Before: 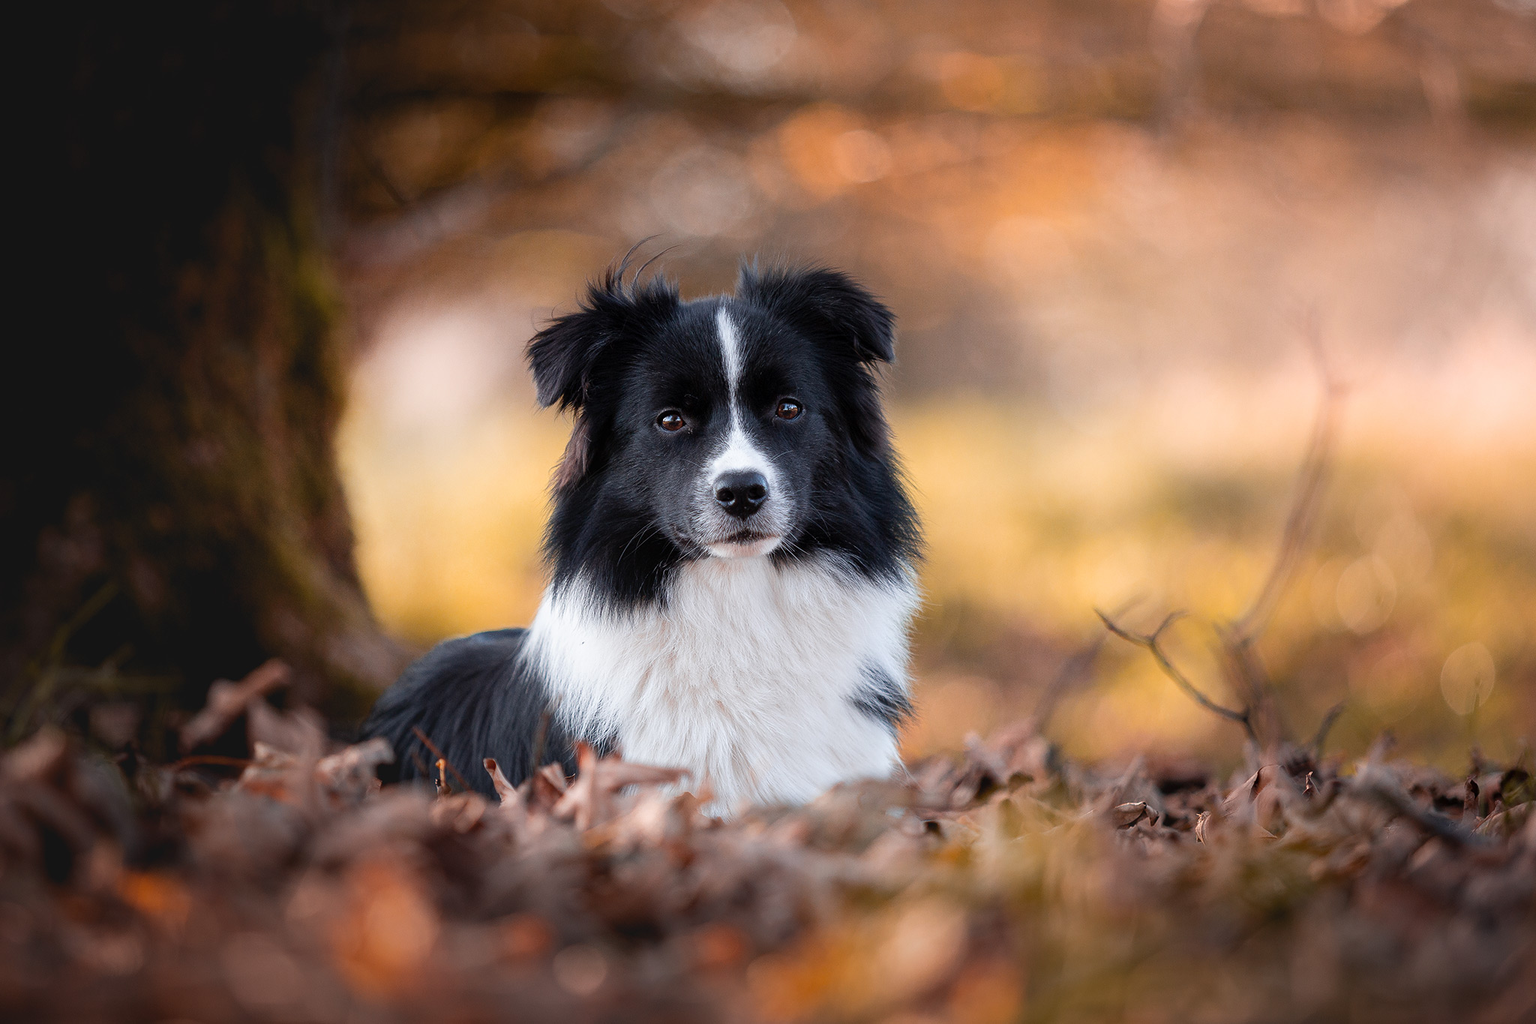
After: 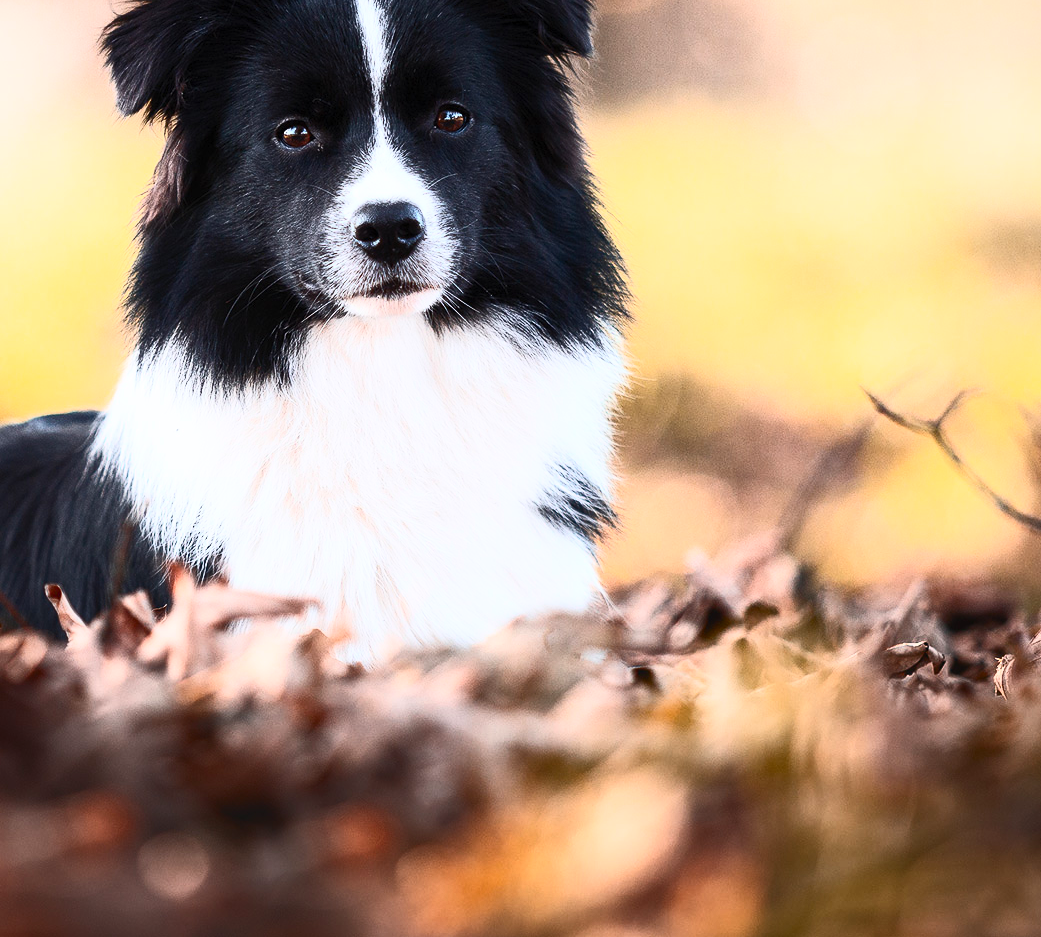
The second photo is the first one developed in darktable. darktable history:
crop and rotate: left 29.308%, top 31.314%, right 19.842%
contrast brightness saturation: contrast 0.625, brightness 0.351, saturation 0.138
